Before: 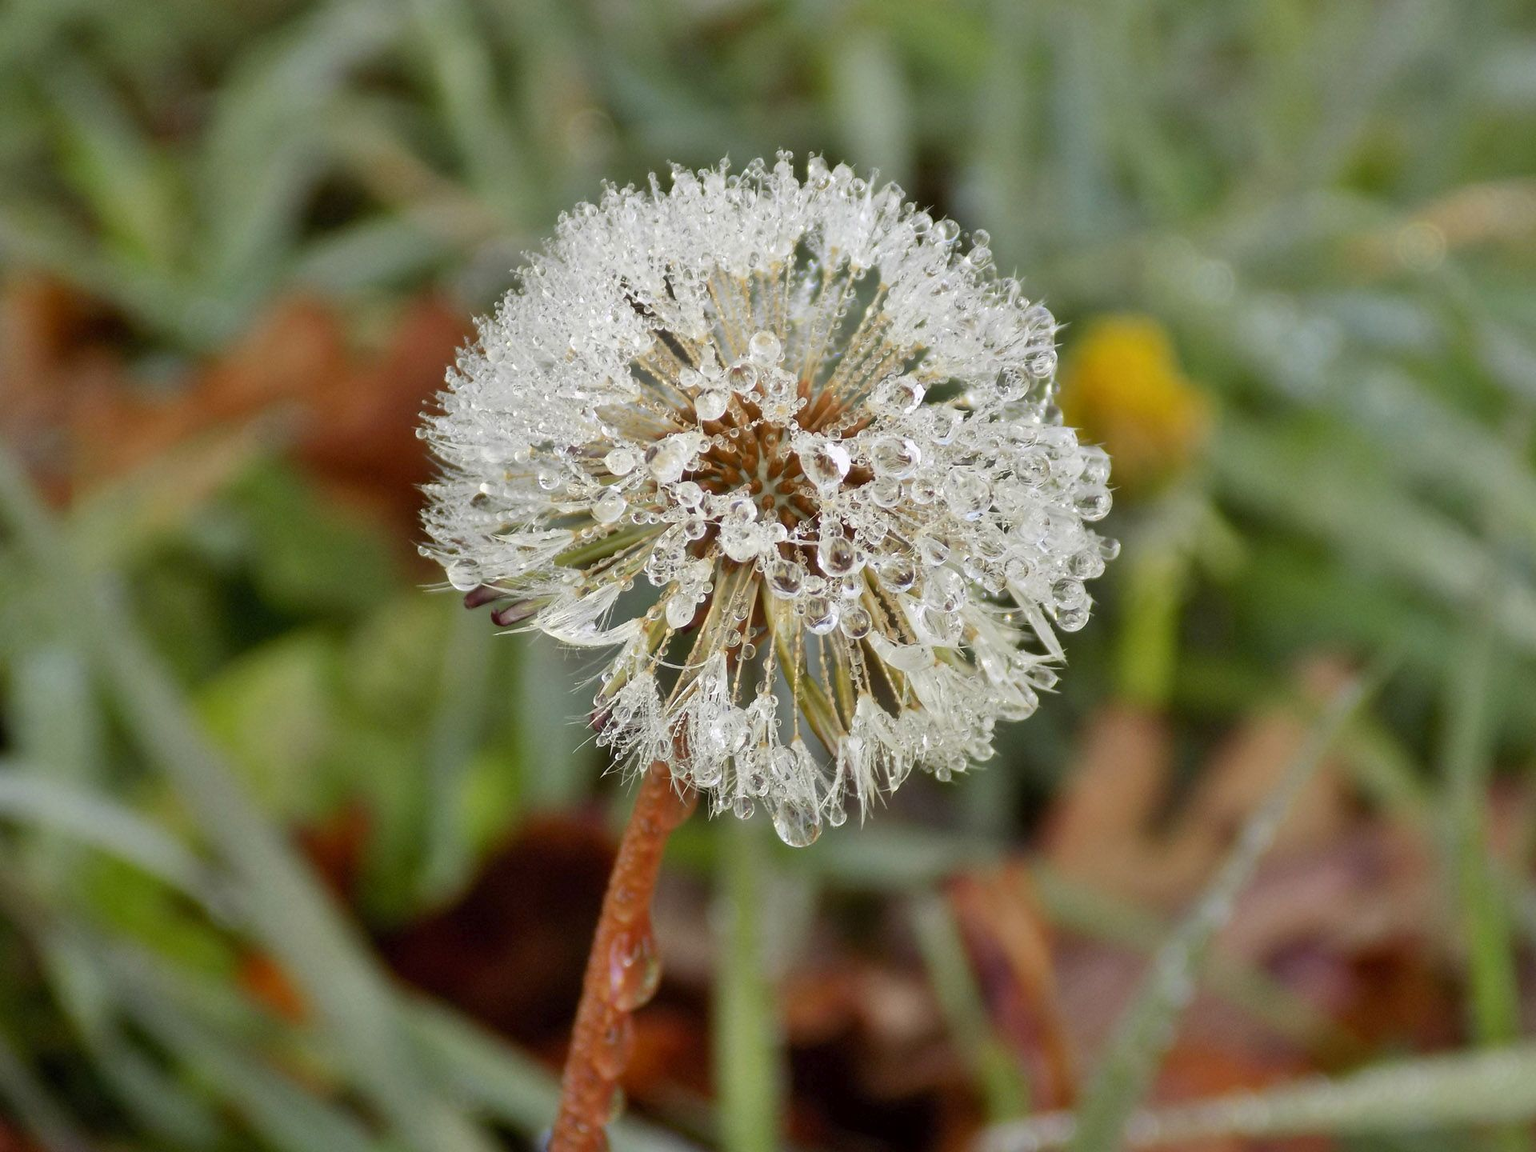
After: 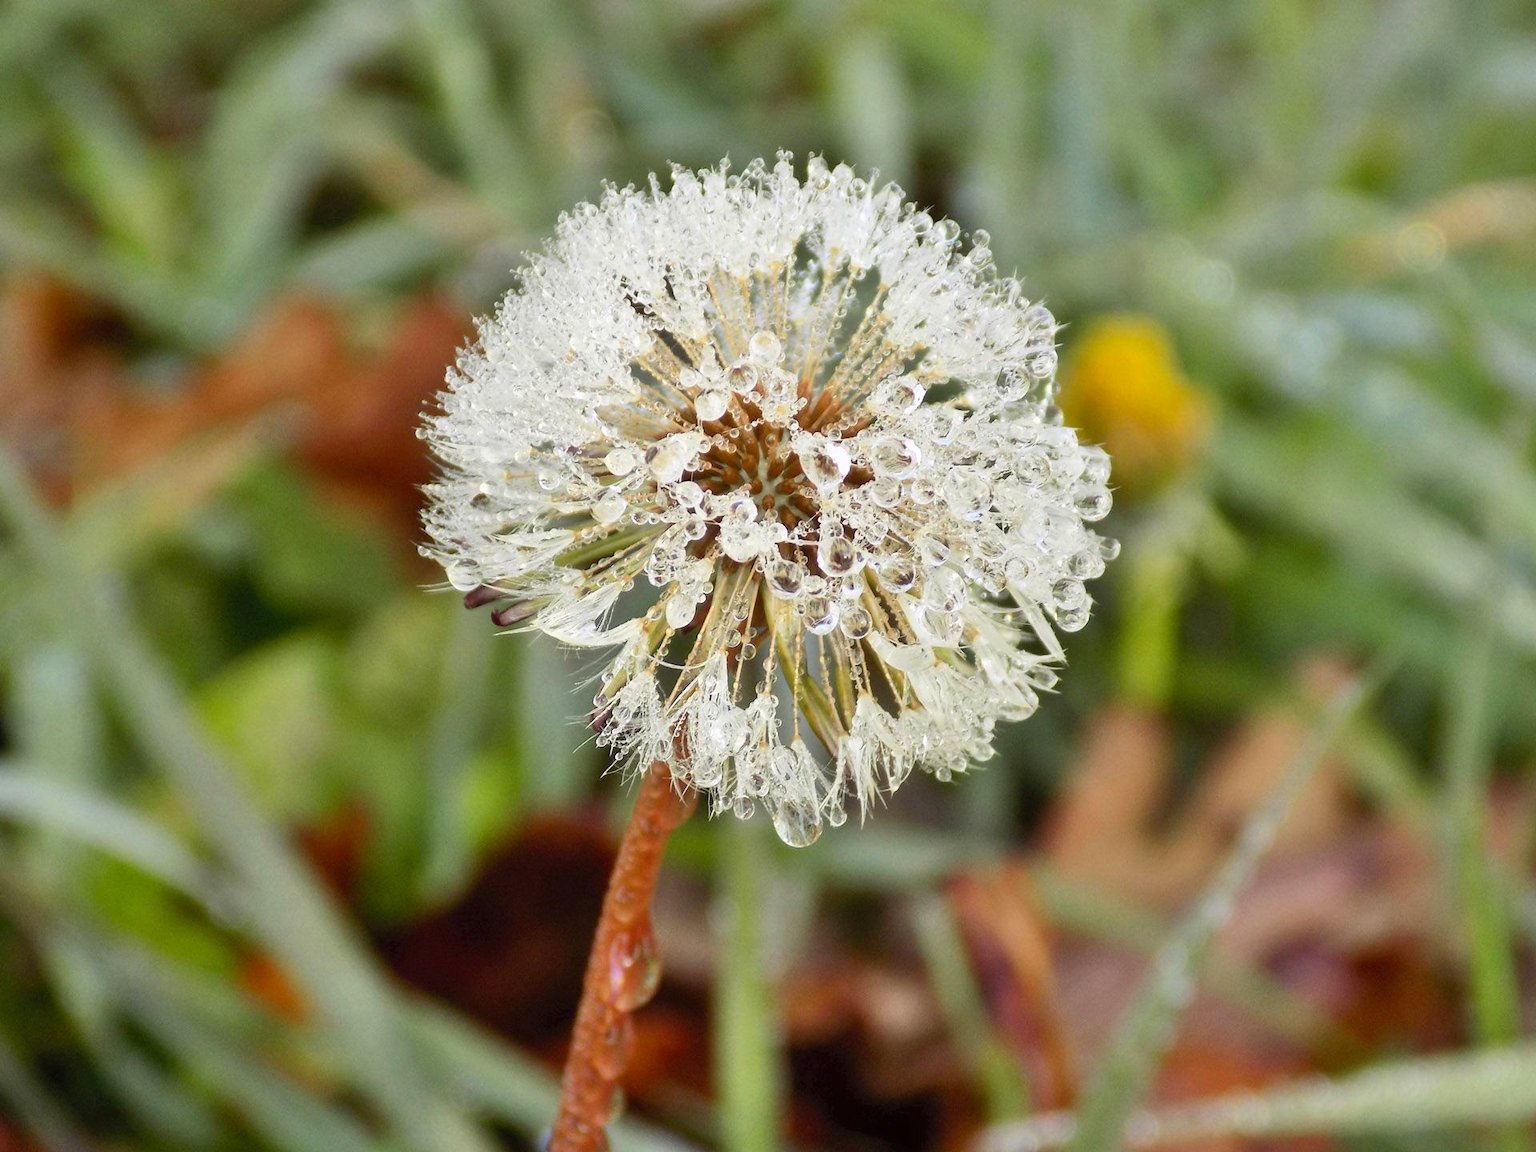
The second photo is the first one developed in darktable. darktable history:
base curve: curves: ch0 [(0, 0) (0.303, 0.277) (1, 1)], exposure shift 0.572, preserve colors none
contrast brightness saturation: contrast 0.201, brightness 0.168, saturation 0.221
